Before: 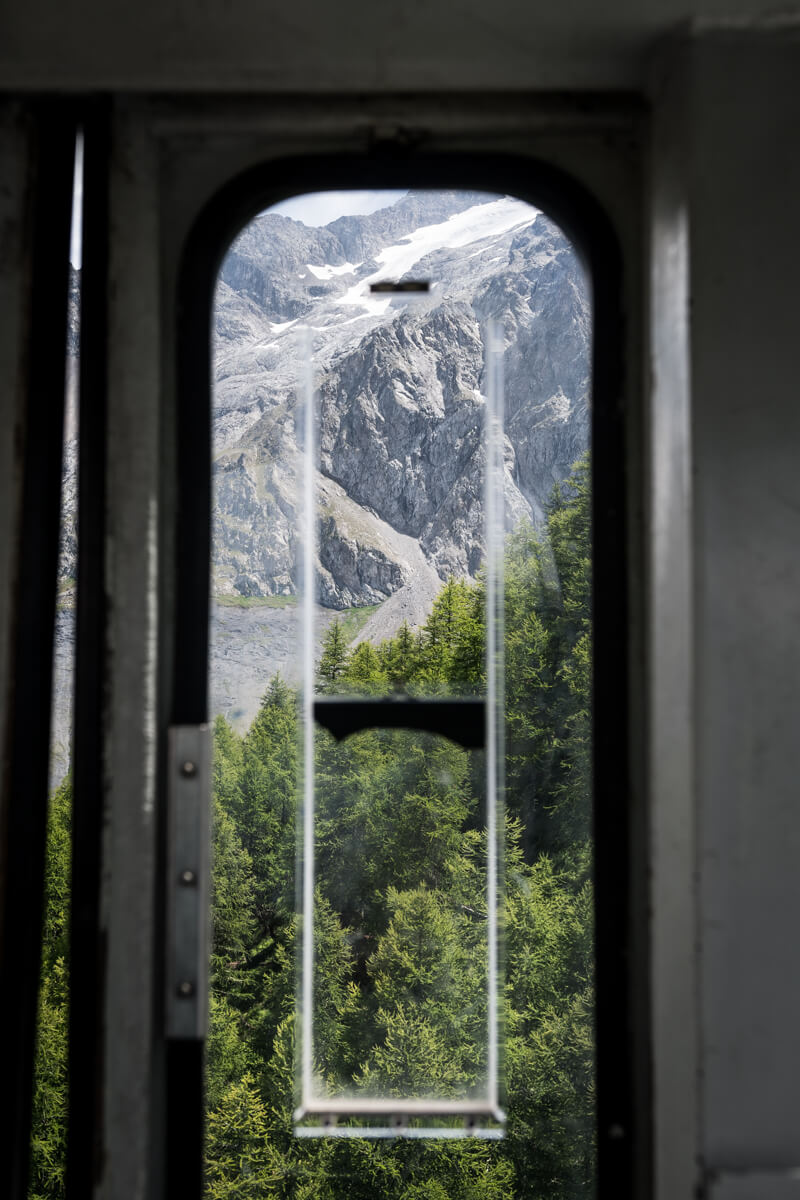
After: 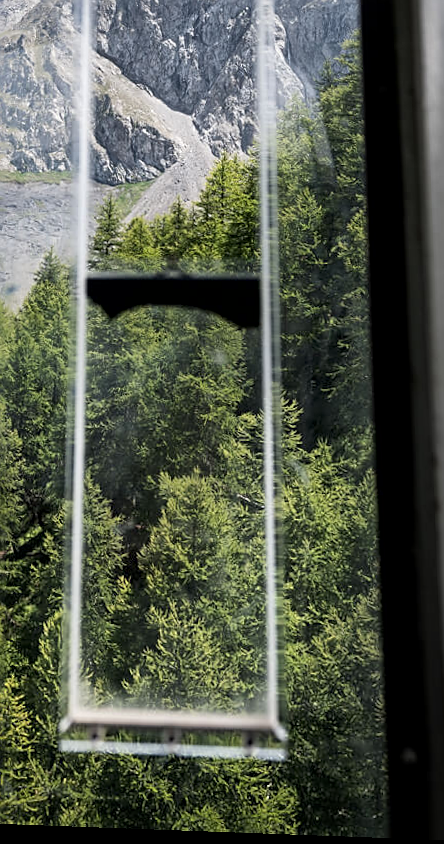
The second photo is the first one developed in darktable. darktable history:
rotate and perspective: rotation 0.128°, lens shift (vertical) -0.181, lens shift (horizontal) -0.044, shear 0.001, automatic cropping off
sharpen: on, module defaults
crop and rotate: left 29.237%, top 31.152%, right 19.807%
local contrast: mode bilateral grid, contrast 20, coarseness 50, detail 132%, midtone range 0.2
